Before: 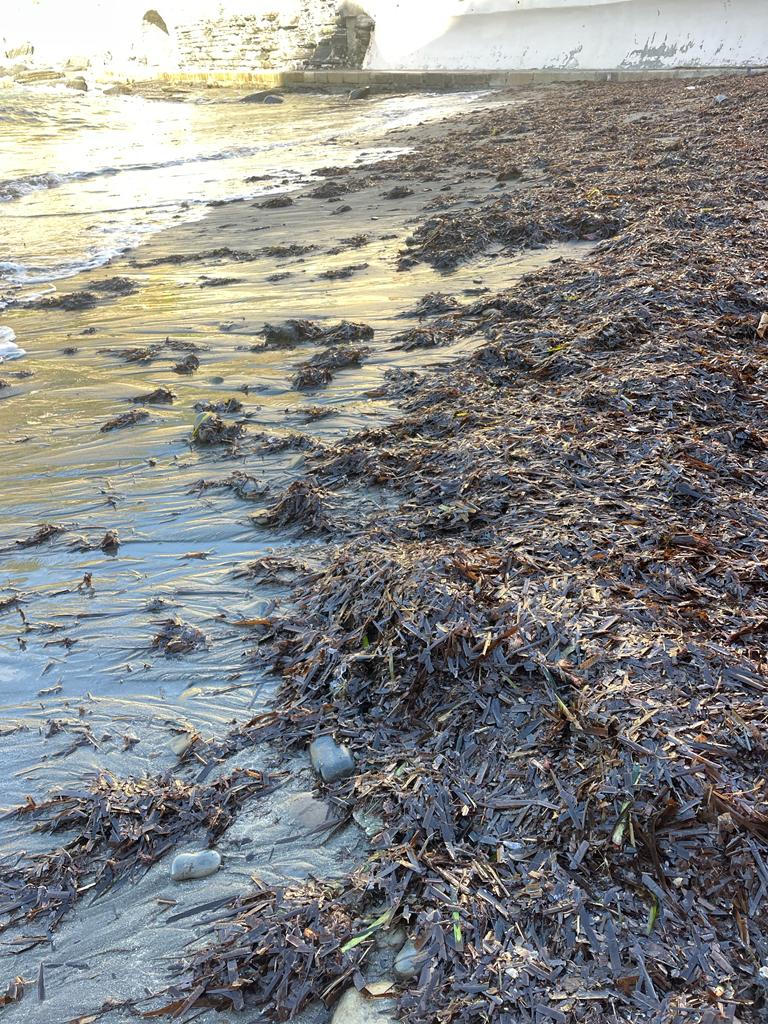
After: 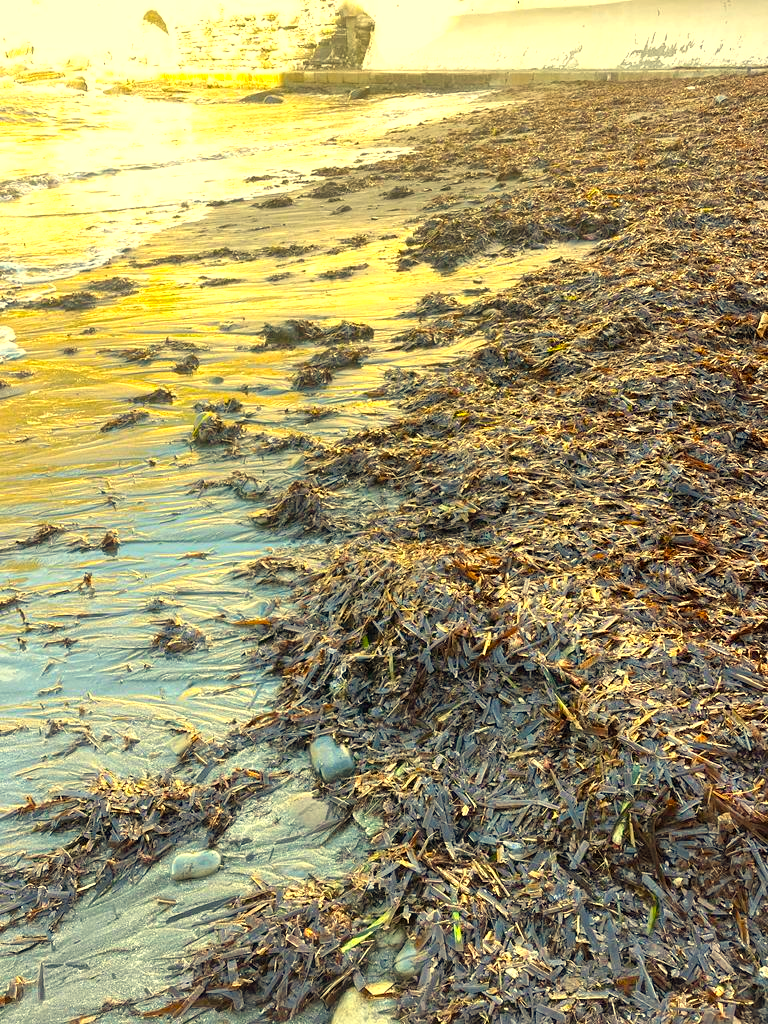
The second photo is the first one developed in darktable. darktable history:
exposure: exposure 0.515 EV, compensate highlight preservation false
white balance: red 1.08, blue 0.791
color balance rgb: perceptual saturation grading › global saturation 30%, global vibrance 20%
